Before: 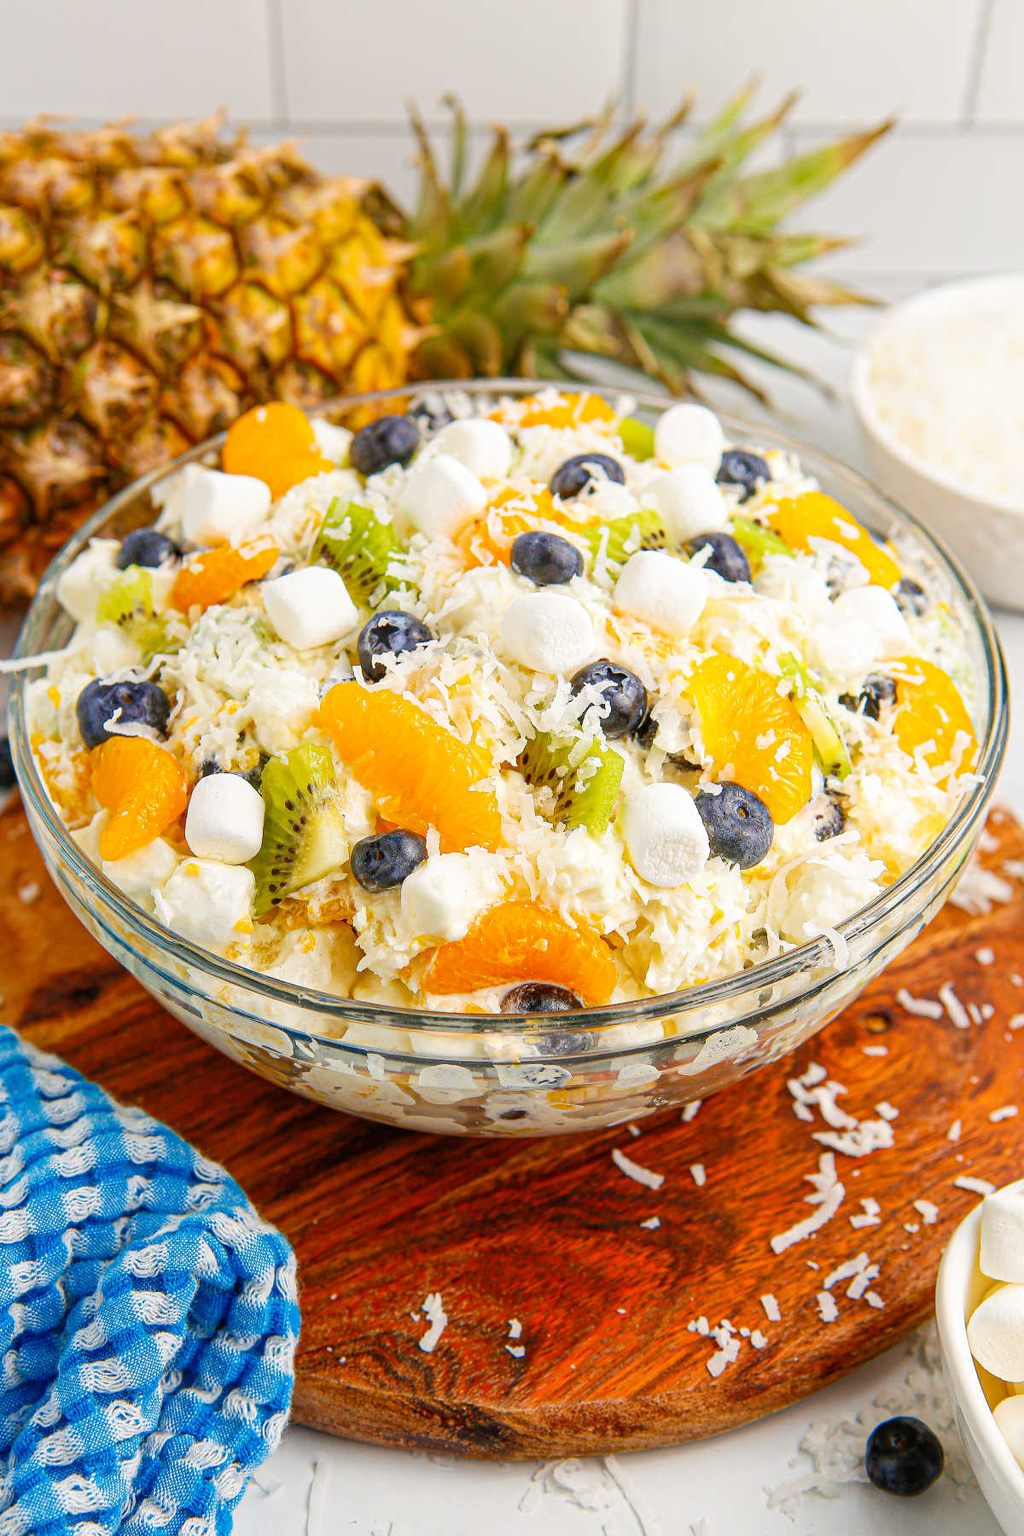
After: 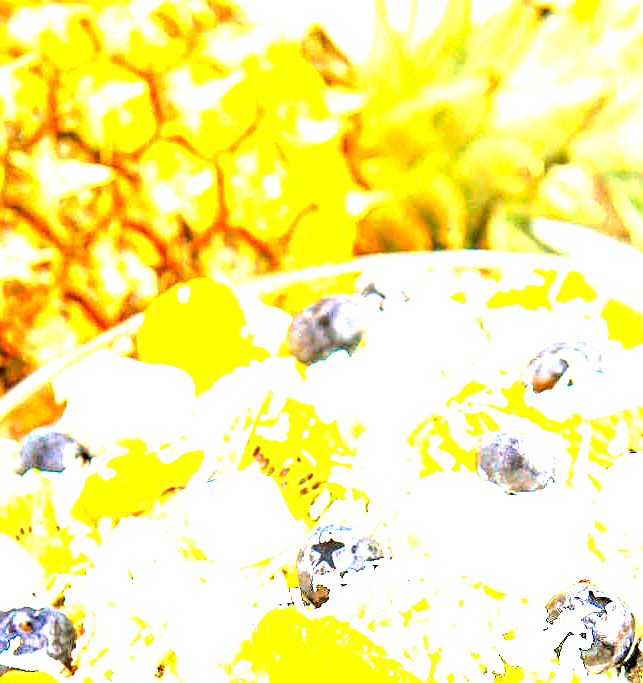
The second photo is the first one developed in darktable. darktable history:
crop: left 10.325%, top 10.706%, right 36.037%, bottom 51.324%
sharpen: amount 0.572
exposure: black level correction 0.001, exposure 1.998 EV, compensate highlight preservation false
tone equalizer: -8 EV -0.712 EV, -7 EV -0.716 EV, -6 EV -0.602 EV, -5 EV -0.389 EV, -3 EV 0.401 EV, -2 EV 0.6 EV, -1 EV 0.678 EV, +0 EV 0.75 EV
